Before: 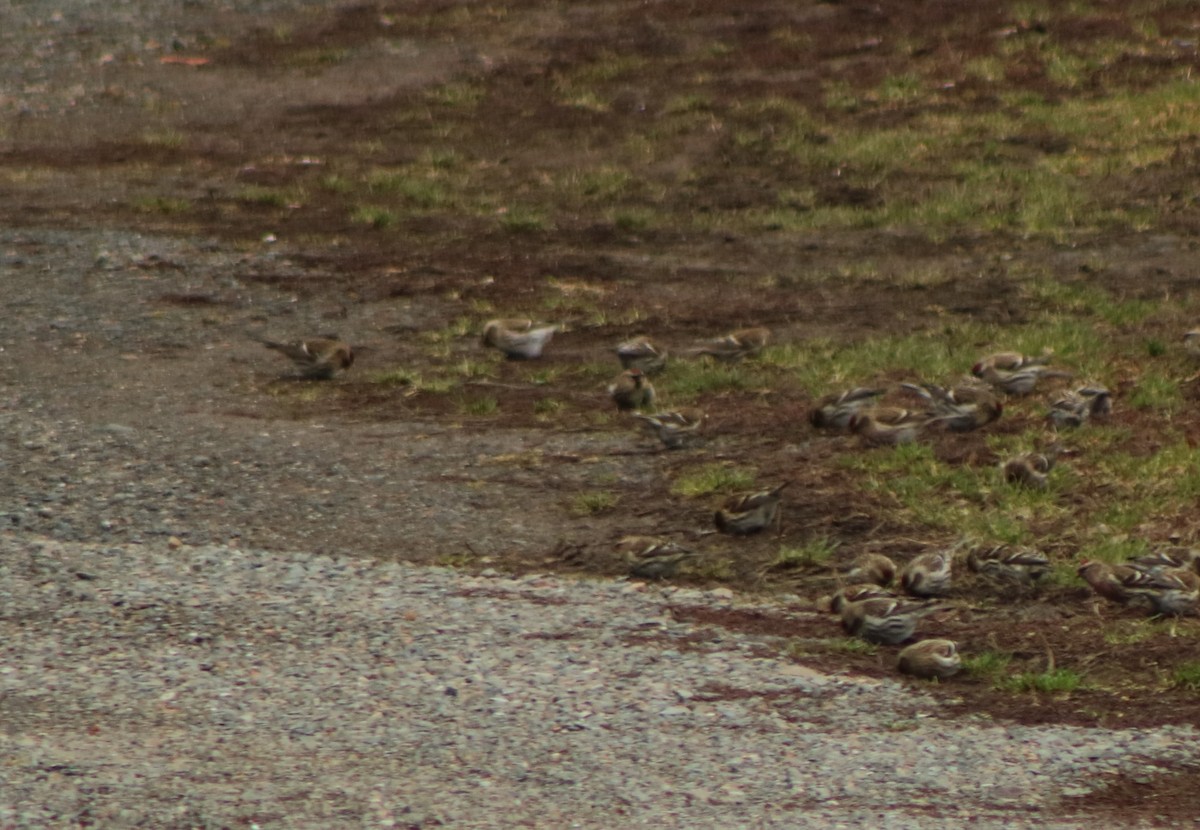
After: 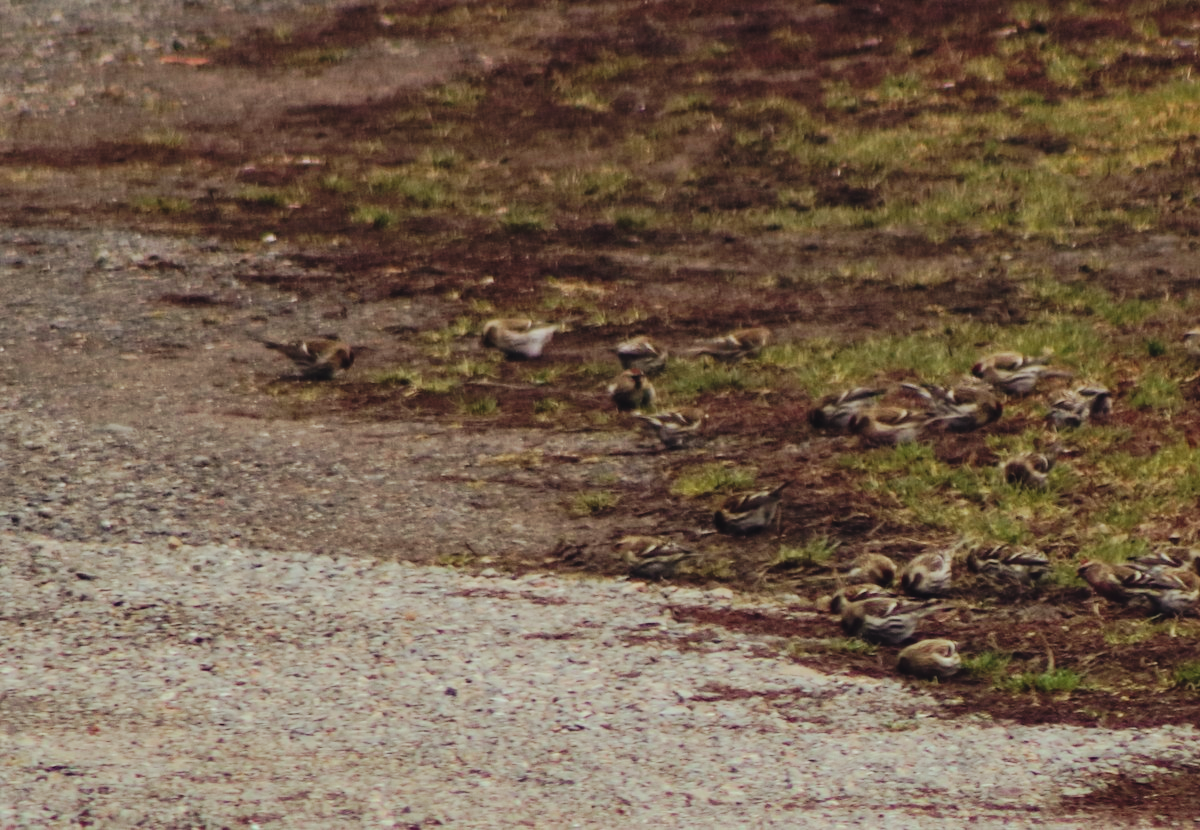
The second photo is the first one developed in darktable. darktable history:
tone curve: curves: ch0 [(0, 0) (0.003, 0.044) (0.011, 0.045) (0.025, 0.048) (0.044, 0.051) (0.069, 0.065) (0.1, 0.08) (0.136, 0.108) (0.177, 0.152) (0.224, 0.216) (0.277, 0.305) (0.335, 0.392) (0.399, 0.481) (0.468, 0.579) (0.543, 0.658) (0.623, 0.729) (0.709, 0.8) (0.801, 0.867) (0.898, 0.93) (1, 1)], preserve colors none
color look up table: target L [94.96, 87.9, 85.96, 78.31, 74.36, 52.58, 58.43, 57.8, 48.7, 45.55, 25.52, 8.802, 200.32, 88.91, 68.54, 69.46, 65.47, 48.22, 48.43, 43.68, 36.72, 32.99, 28.53, 23.03, 13.64, 88.26, 72.09, 63.69, 65.59, 57.95, 48.07, 52.48, 53.53, 43.89, 35.53, 35.31, 30.36, 36.17, 28.92, 9.28, 2.58, 84.85, 86.08, 74.77, 63.61, 52.35, 51.13, 36.92, 35.65], target a [-9.055, -7.592, -33.31, -58.05, -68.3, -48.02, -23.29, -40.06, -13.98, -37.8, -18.31, -9.307, 0, 5.148, 33.15, 31.35, 7.087, 65.96, 33.76, 62.49, 42.74, 5.179, 7.094, 31.69, 21.57, 19.17, 46.51, 73.3, 49.33, 2.413, 18.37, 62.35, 90.15, 46.81, 42.06, 32.84, 33.4, 55.46, 47.4, 33.78, 14, -39.48, -20.21, -29.56, -15.41, -21.16, 0.632, -6.552, -16.73], target b [24.17, 83.7, 70.1, 20.92, 42.58, 42.13, 18.1, 1.564, 42.92, 27.34, 18.42, 6.614, 0, 2.691, 7.769, 40.79, 43.47, 39.92, 44.56, 22.76, 9.065, 30.78, 8.769, 25.43, 12.38, -9.413, -18.78, -52.62, -47.66, 1.373, -69.98, -38.75, -69.71, -5.256, -53.98, -22.31, -1.768, -49.7, -72.24, -41.42, -7.314, -16, -9.331, -29, -42.89, -21.46, -29.84, -27.82, -7.853], num patches 49
